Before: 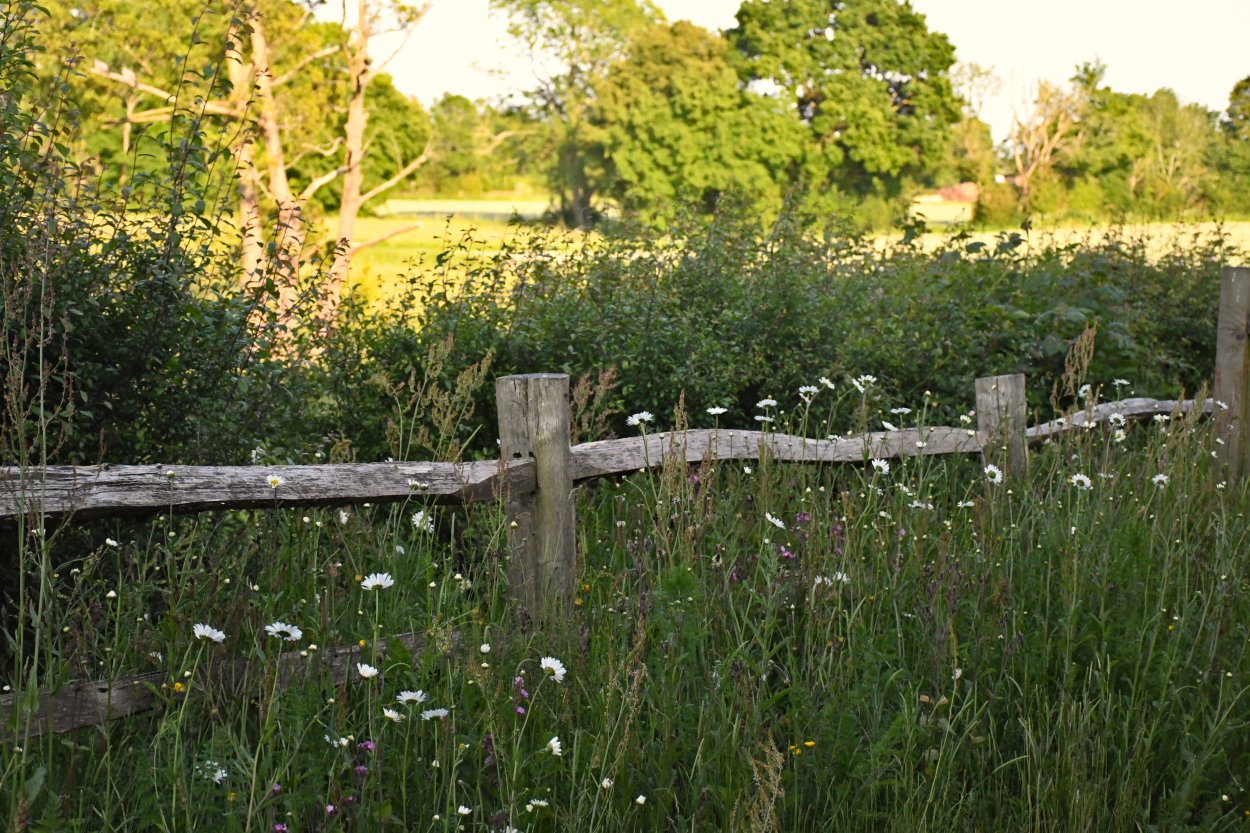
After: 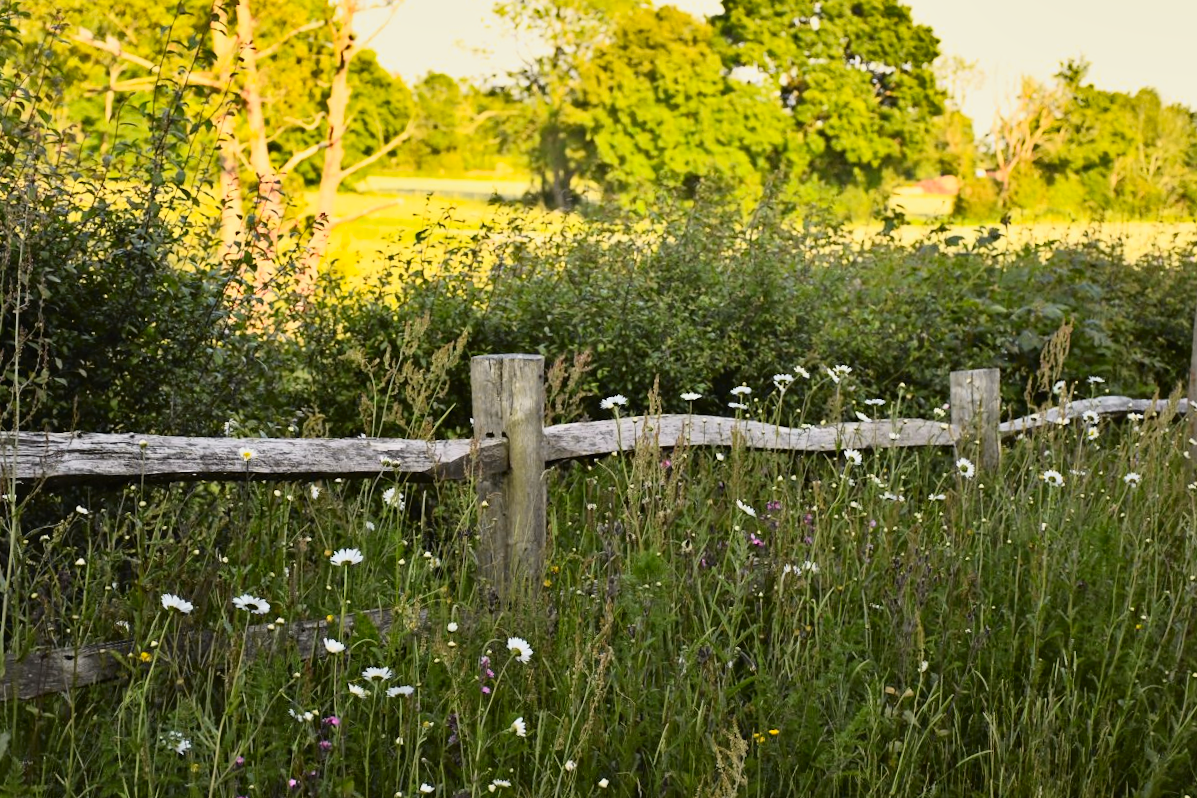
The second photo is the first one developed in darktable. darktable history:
shadows and highlights: shadows 25, highlights -48, soften with gaussian
crop and rotate: angle -1.69°
tone curve: curves: ch0 [(0, 0.005) (0.103, 0.081) (0.196, 0.197) (0.391, 0.469) (0.491, 0.585) (0.638, 0.751) (0.822, 0.886) (0.997, 0.959)]; ch1 [(0, 0) (0.172, 0.123) (0.324, 0.253) (0.396, 0.388) (0.474, 0.479) (0.499, 0.498) (0.529, 0.528) (0.579, 0.614) (0.633, 0.677) (0.812, 0.856) (1, 1)]; ch2 [(0, 0) (0.411, 0.424) (0.459, 0.478) (0.5, 0.501) (0.517, 0.526) (0.553, 0.583) (0.609, 0.646) (0.708, 0.768) (0.839, 0.916) (1, 1)], color space Lab, independent channels, preserve colors none
